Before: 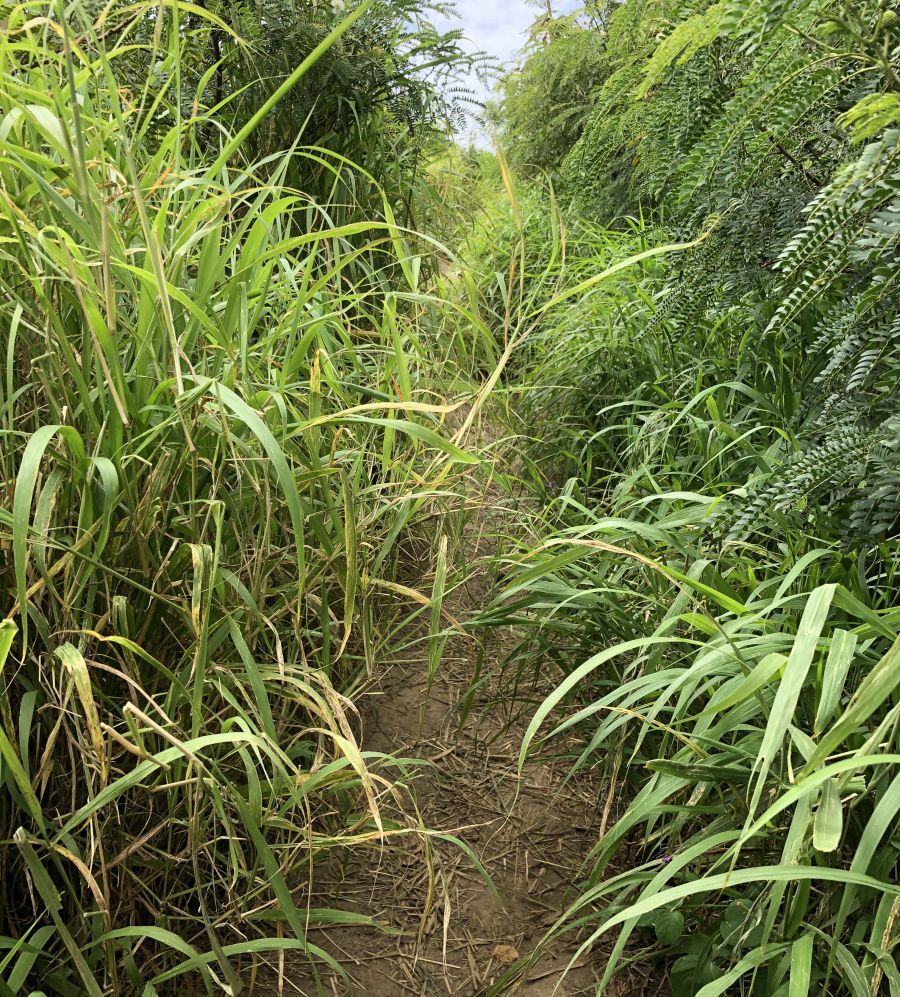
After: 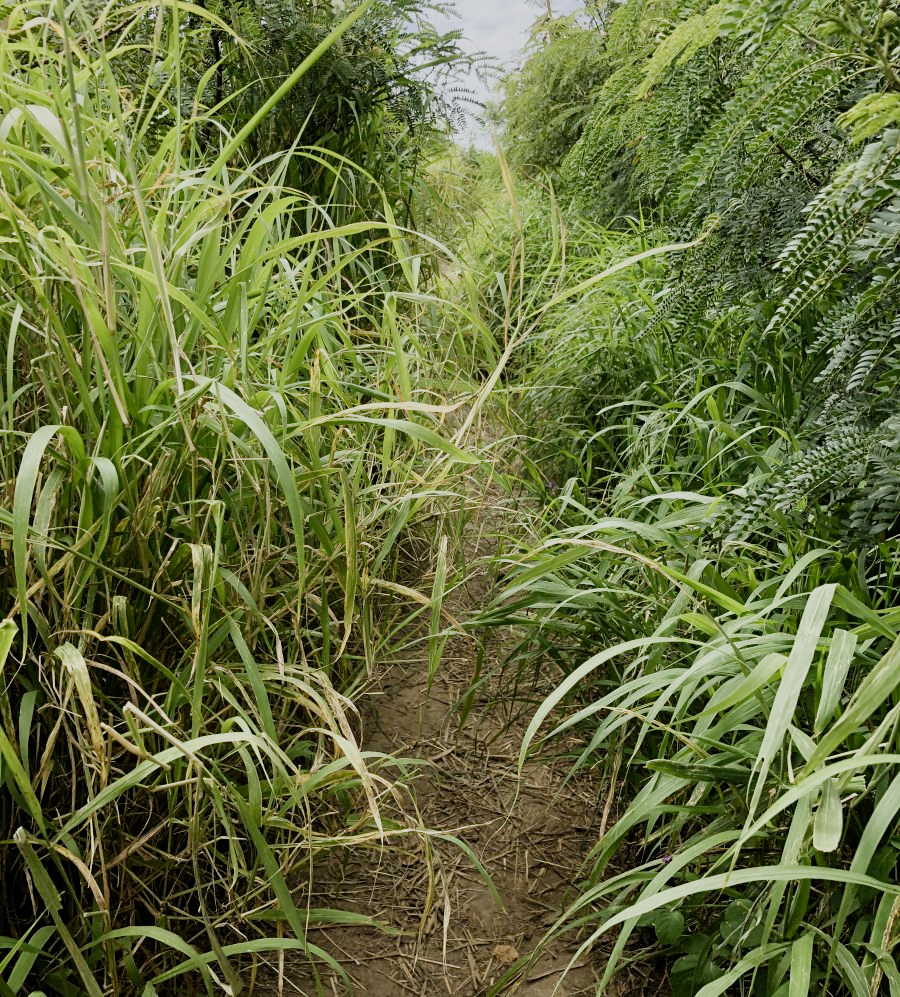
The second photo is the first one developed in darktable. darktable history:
tone equalizer: -7 EV 0.101 EV
filmic rgb: black relative exposure -7.98 EV, white relative exposure 4 EV, hardness 4.14, preserve chrominance no, color science v3 (2019), use custom middle-gray values true
